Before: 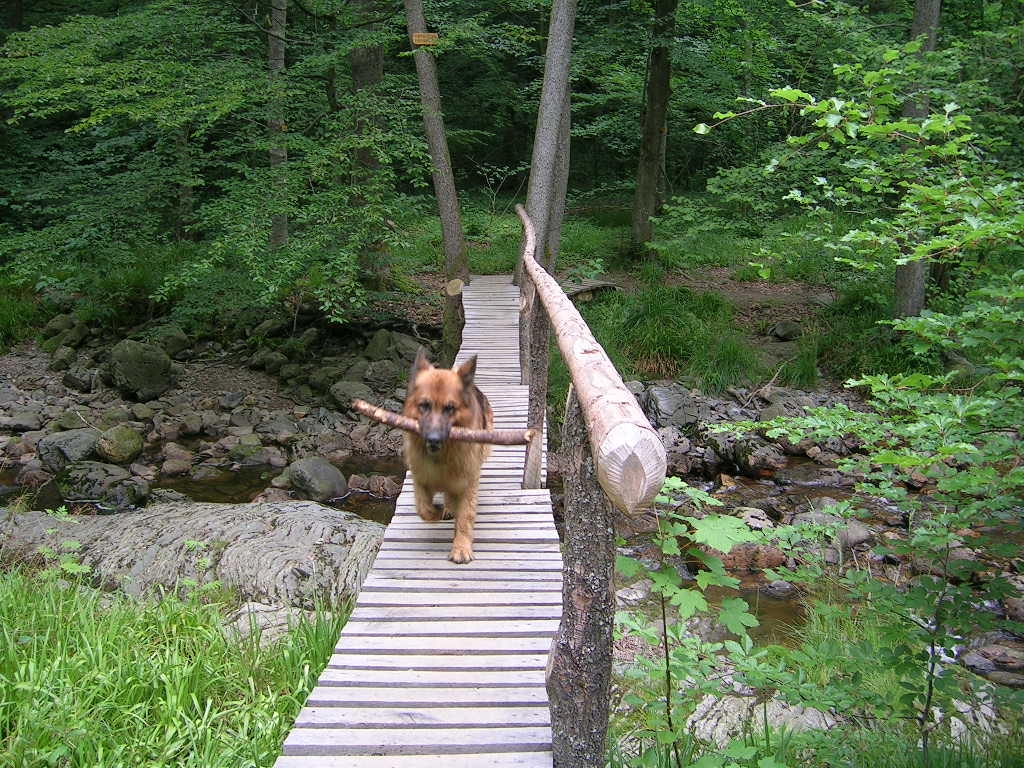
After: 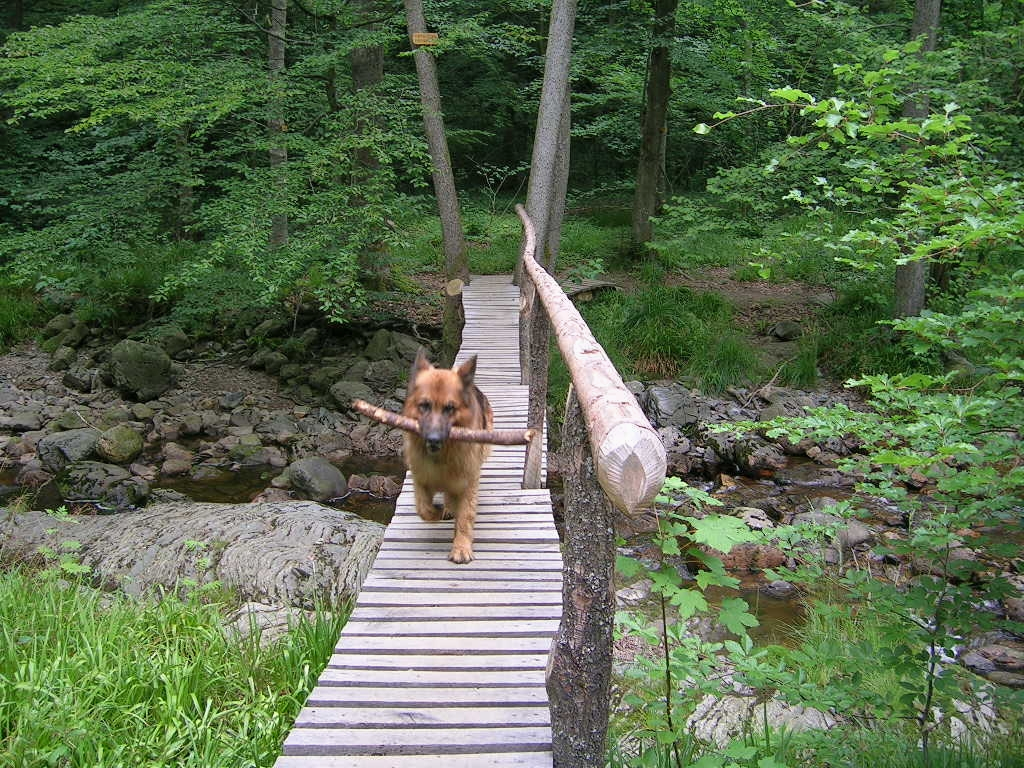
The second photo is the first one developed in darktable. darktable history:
tone equalizer: on, module defaults
shadows and highlights: shadows 43.71, white point adjustment -1.46, soften with gaussian
